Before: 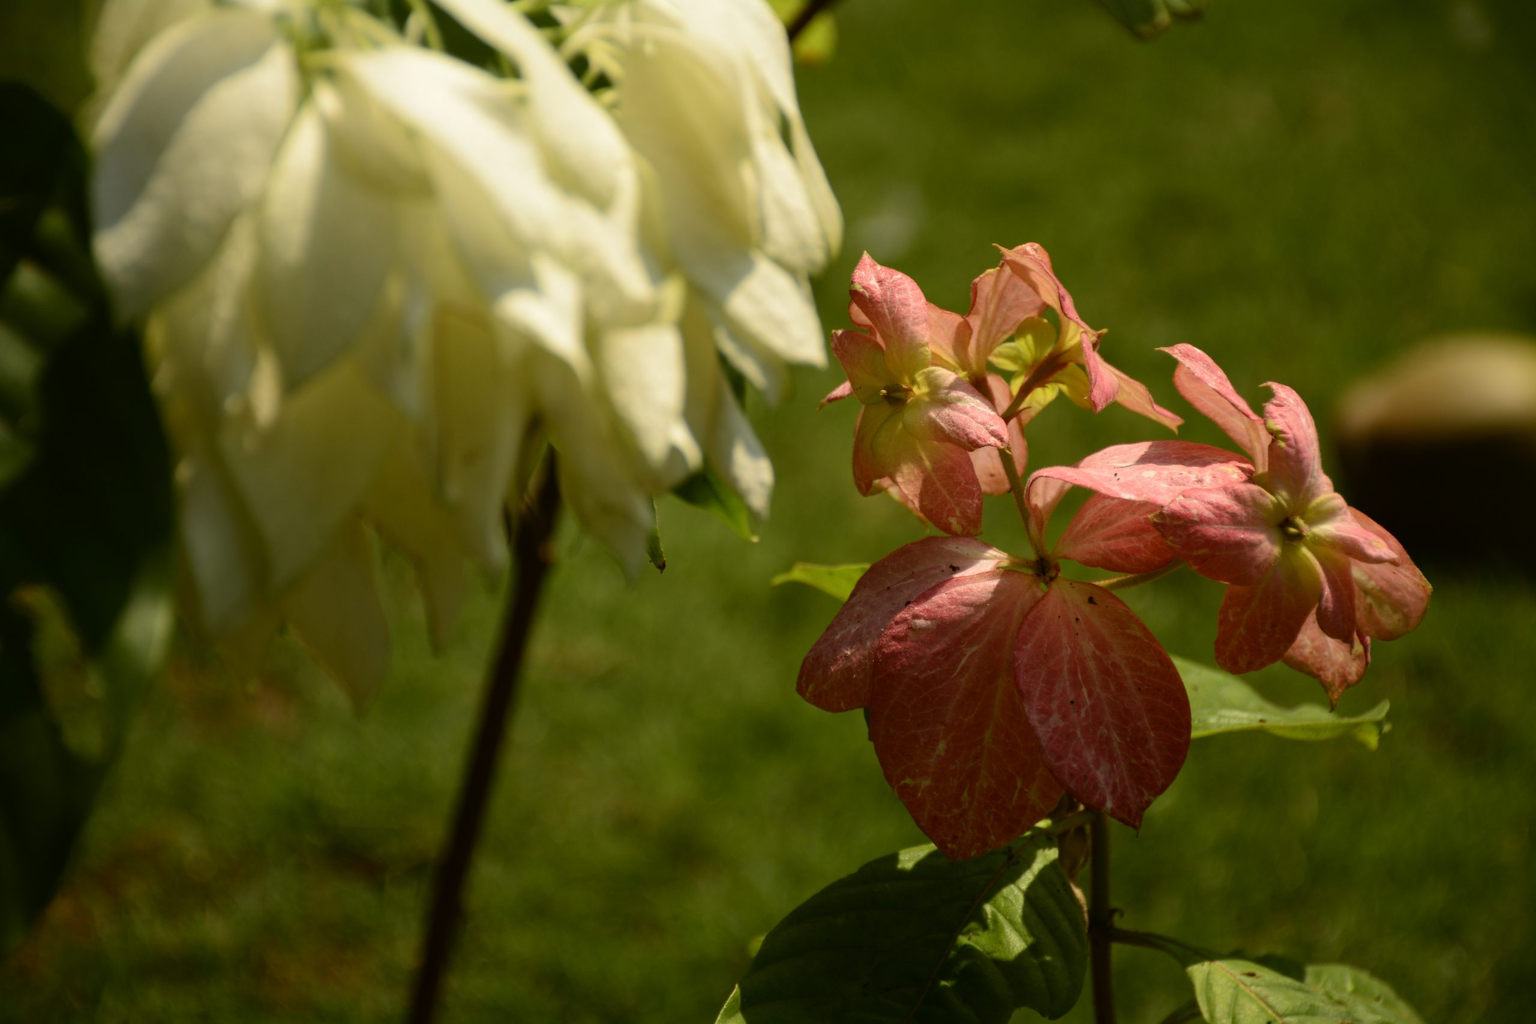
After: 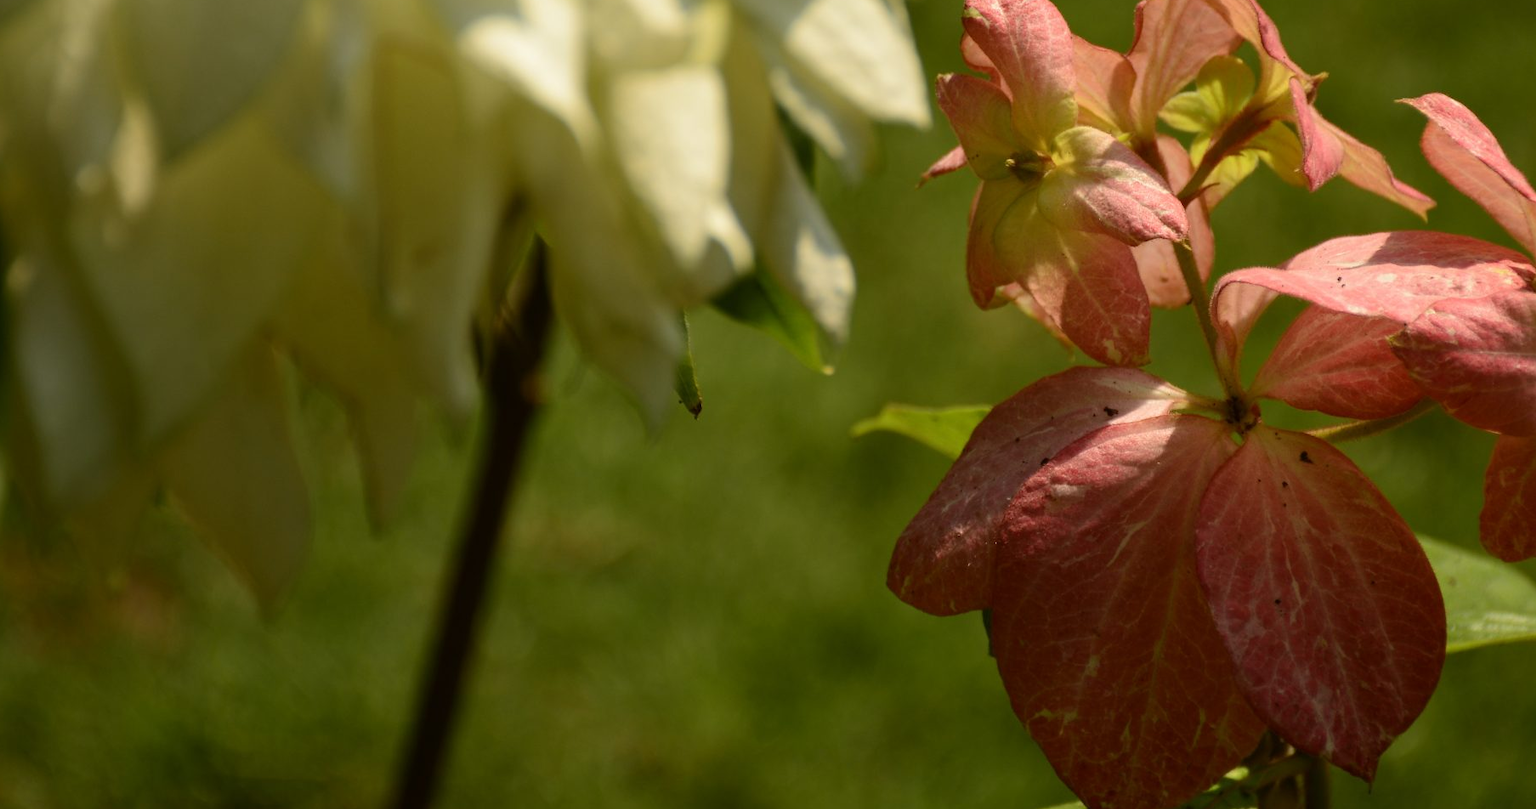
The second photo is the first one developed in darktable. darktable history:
crop: left 11.114%, top 27.152%, right 18.272%, bottom 17.061%
